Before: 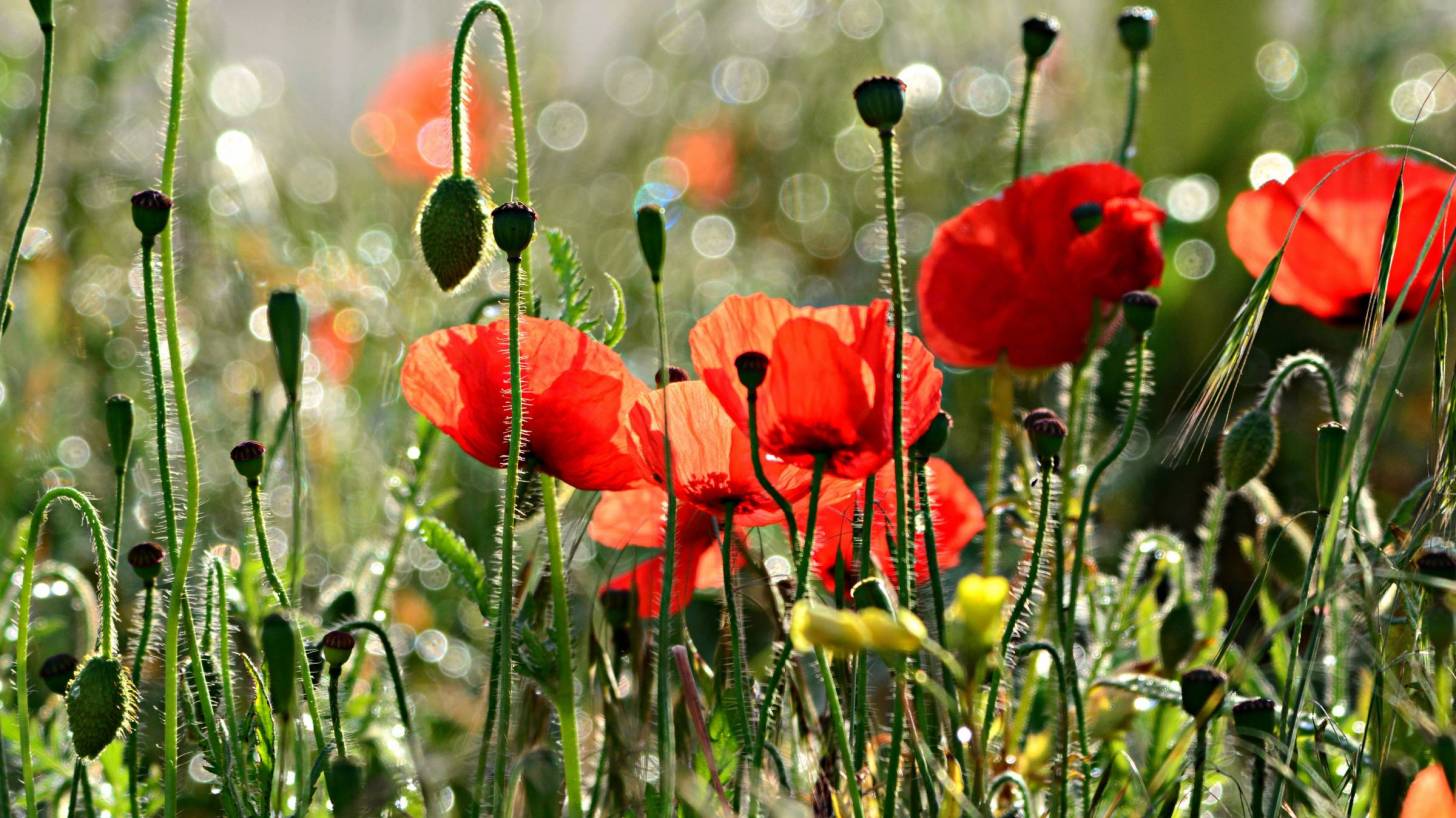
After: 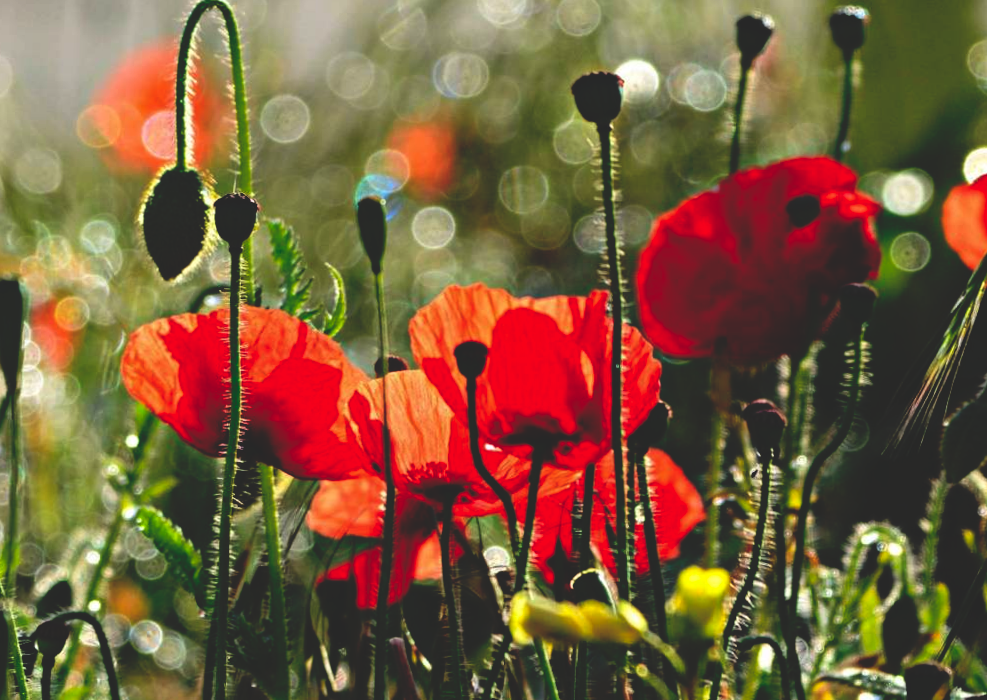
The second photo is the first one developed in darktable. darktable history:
rotate and perspective: rotation 0.226°, lens shift (vertical) -0.042, crop left 0.023, crop right 0.982, crop top 0.006, crop bottom 0.994
base curve: curves: ch0 [(0, 0.02) (0.083, 0.036) (1, 1)], preserve colors none
crop: left 18.479%, right 12.2%, bottom 13.971%
